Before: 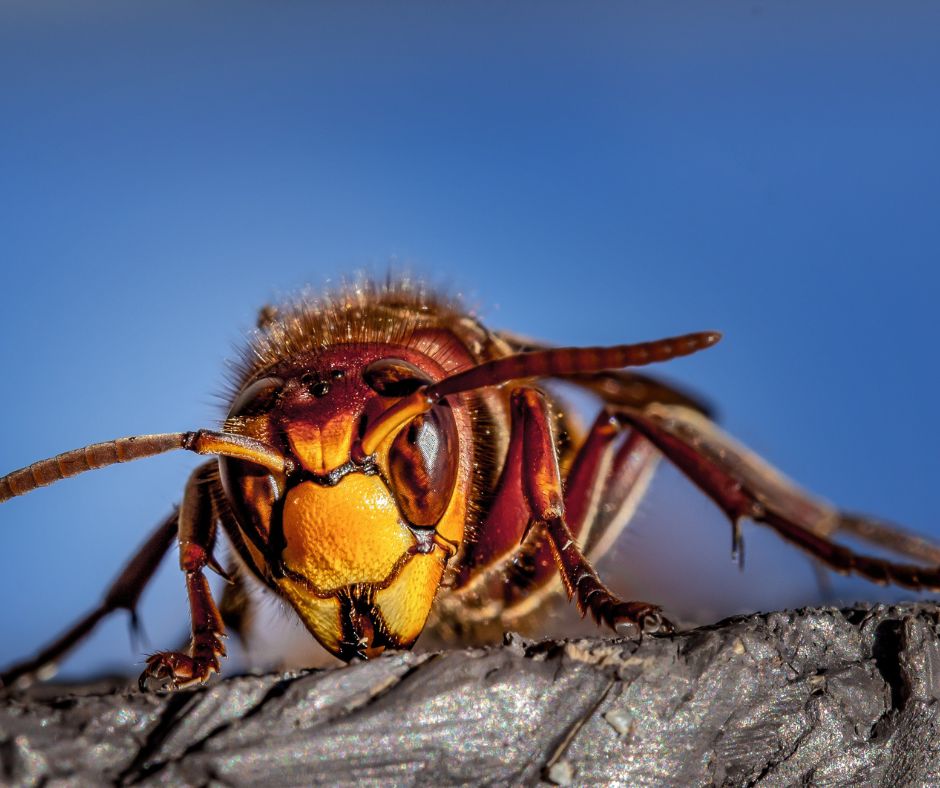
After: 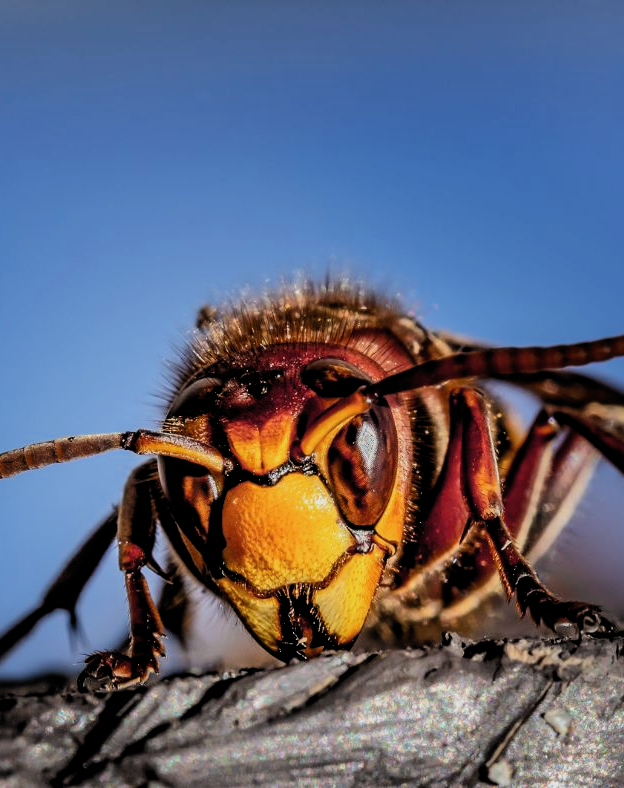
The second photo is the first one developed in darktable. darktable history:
crop and rotate: left 6.647%, right 26.892%
filmic rgb: black relative exposure -5.01 EV, white relative exposure 4 EV, hardness 2.88, contrast 1.297, highlights saturation mix -8.6%, color science v6 (2022)
